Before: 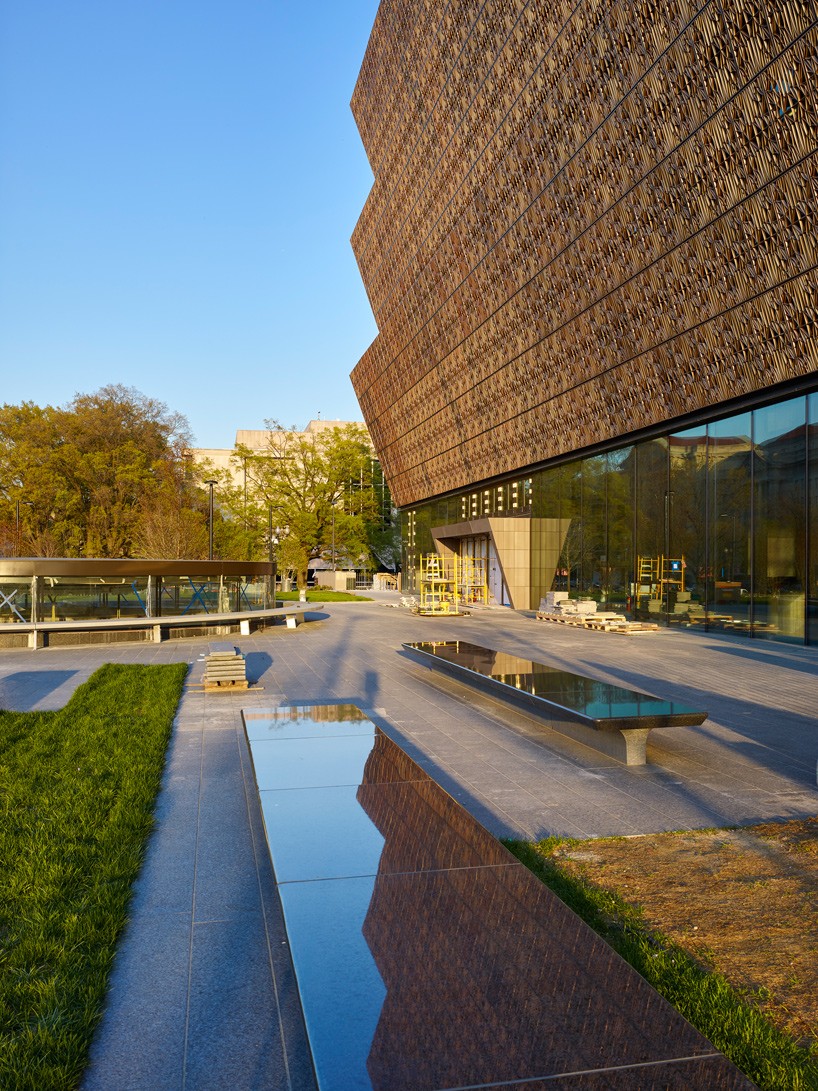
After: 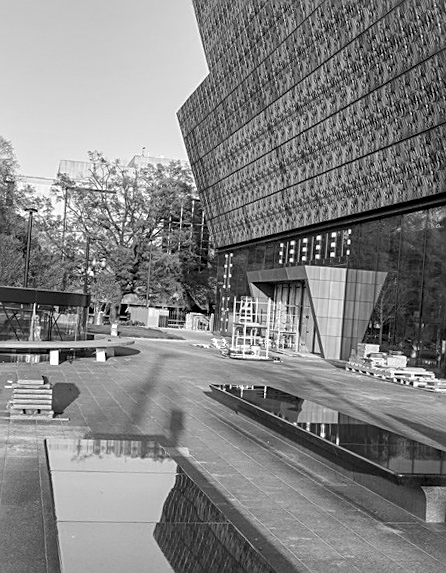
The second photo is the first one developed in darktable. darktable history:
crop: left 25%, top 25%, right 25%, bottom 25%
monochrome: a -3.63, b -0.465
rotate and perspective: rotation 4.1°, automatic cropping off
vignetting: fall-off start 100%, brightness 0.05, saturation 0
sharpen: on, module defaults
local contrast: detail 130%
